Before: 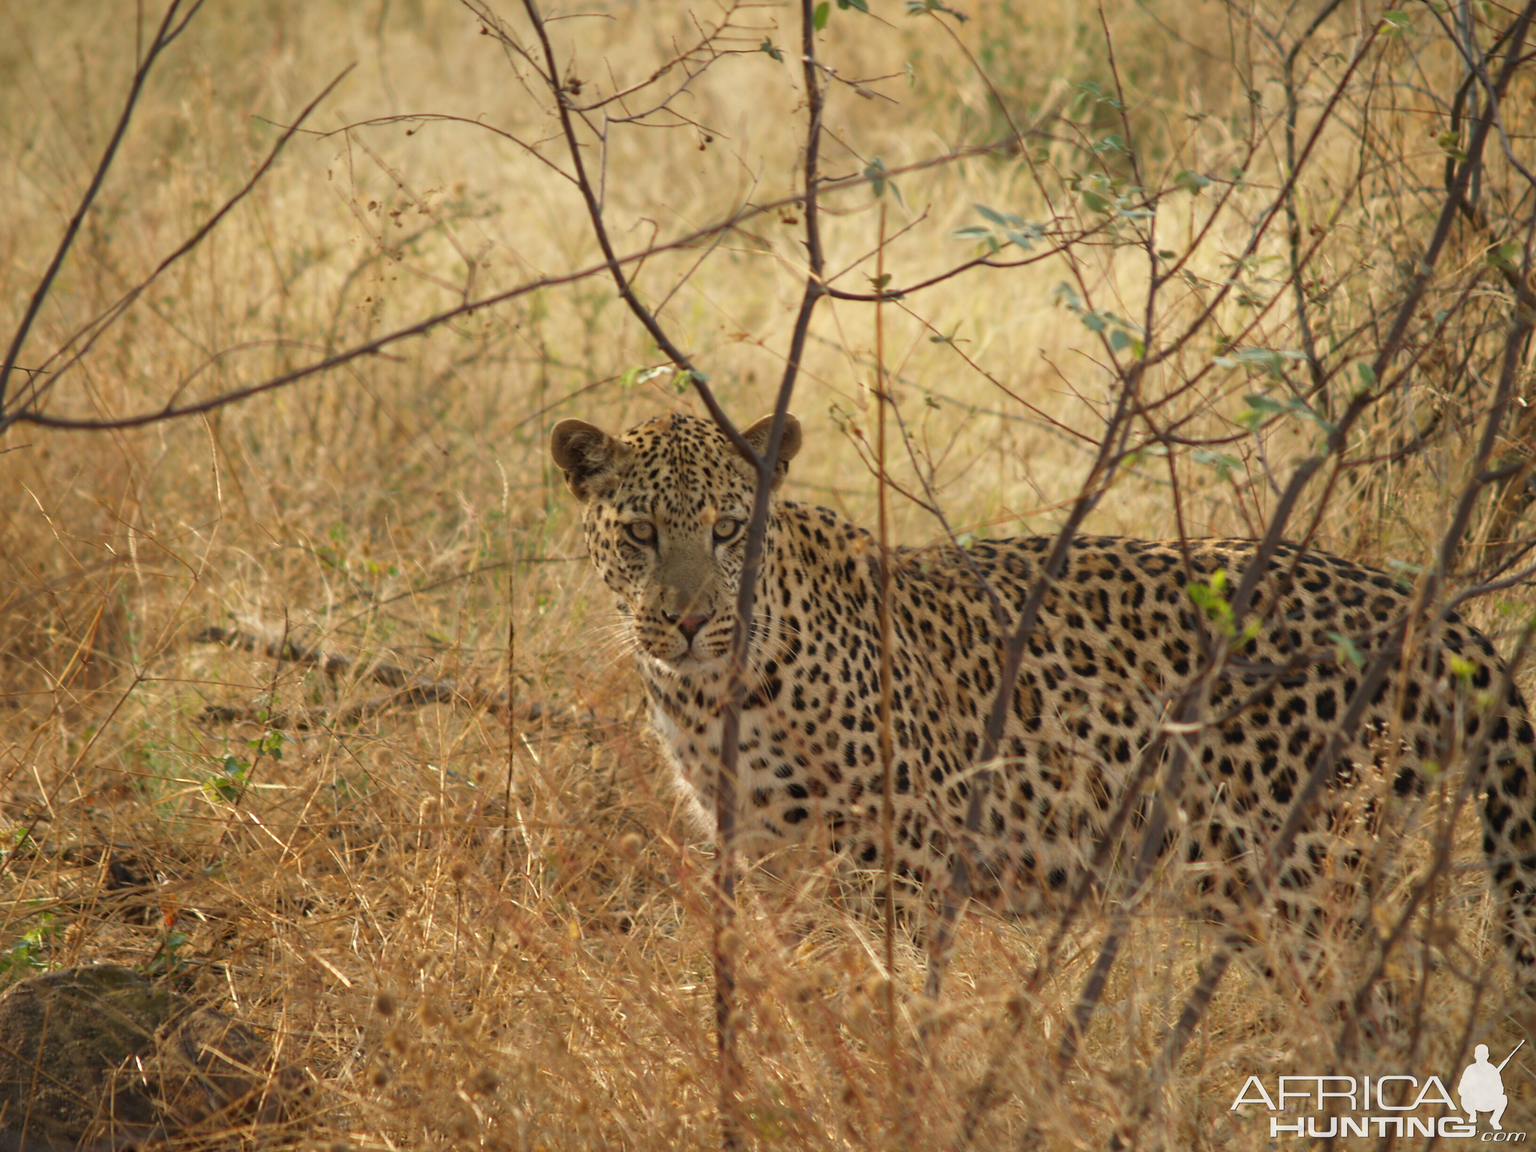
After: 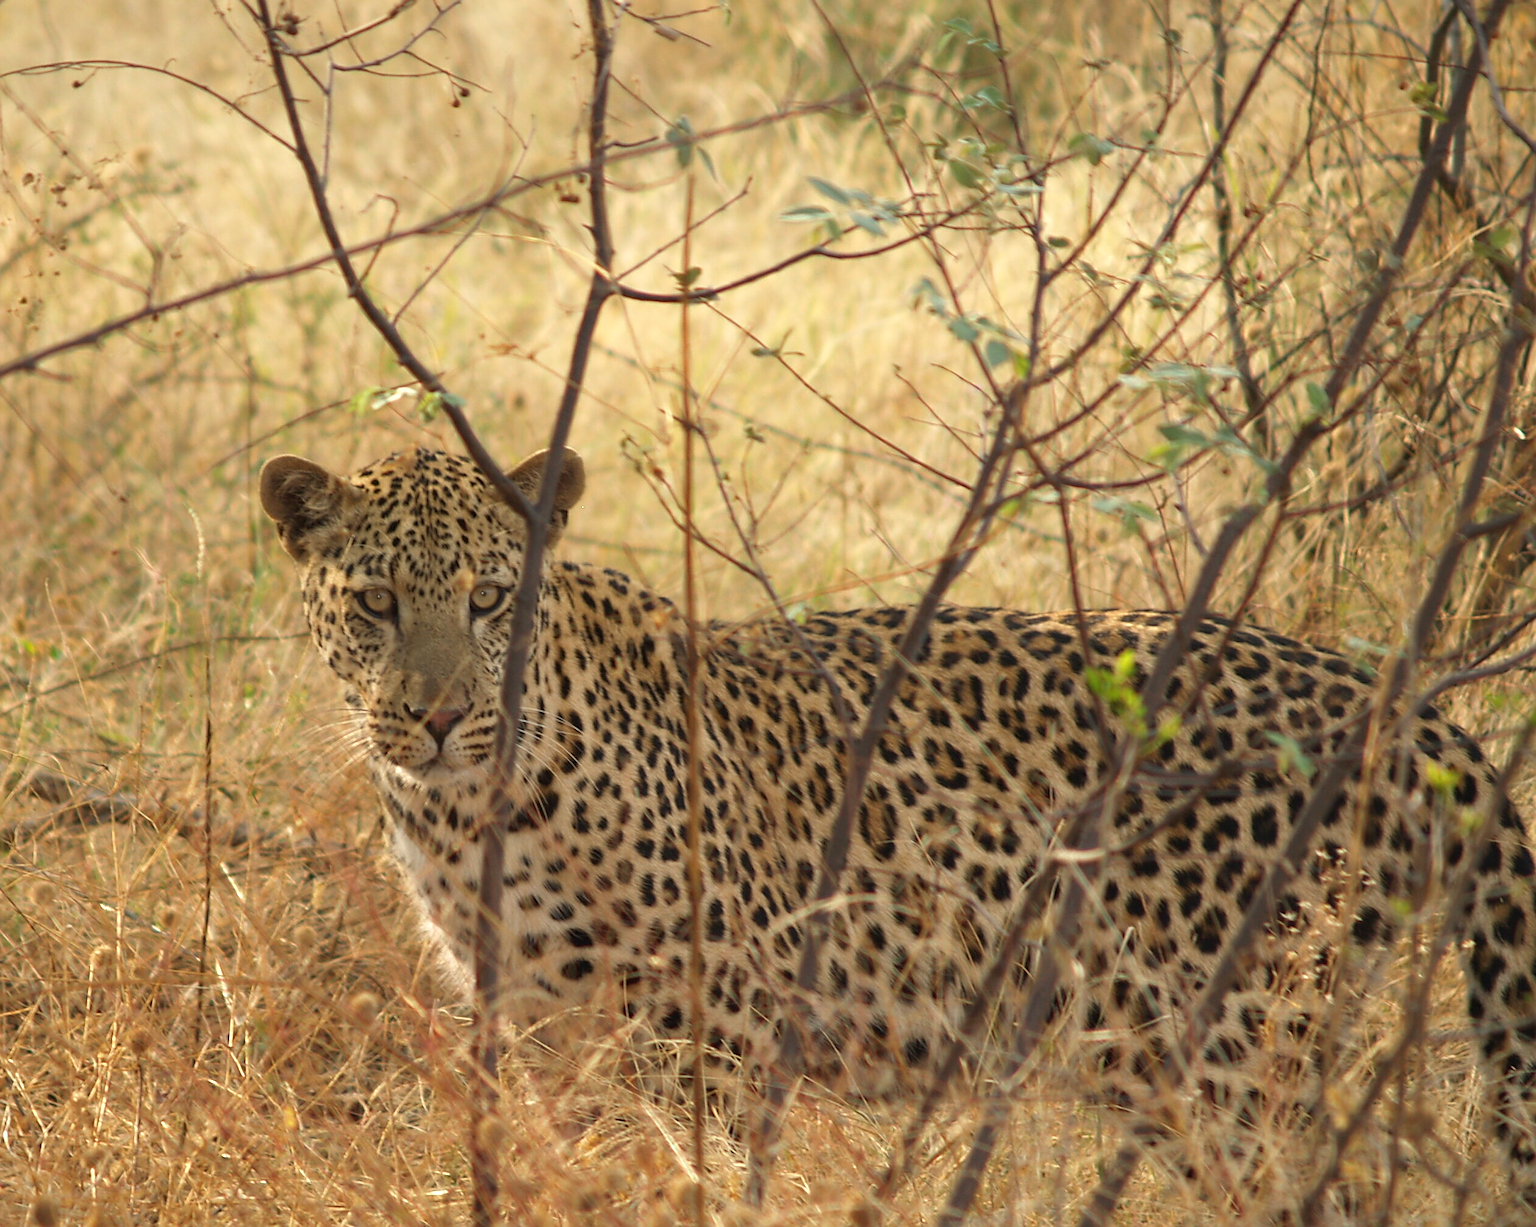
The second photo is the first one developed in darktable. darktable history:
exposure: black level correction 0, exposure 0.3 EV, compensate exposure bias true, compensate highlight preservation false
crop: left 22.843%, top 5.89%, bottom 11.89%
sharpen: amount 0.567
